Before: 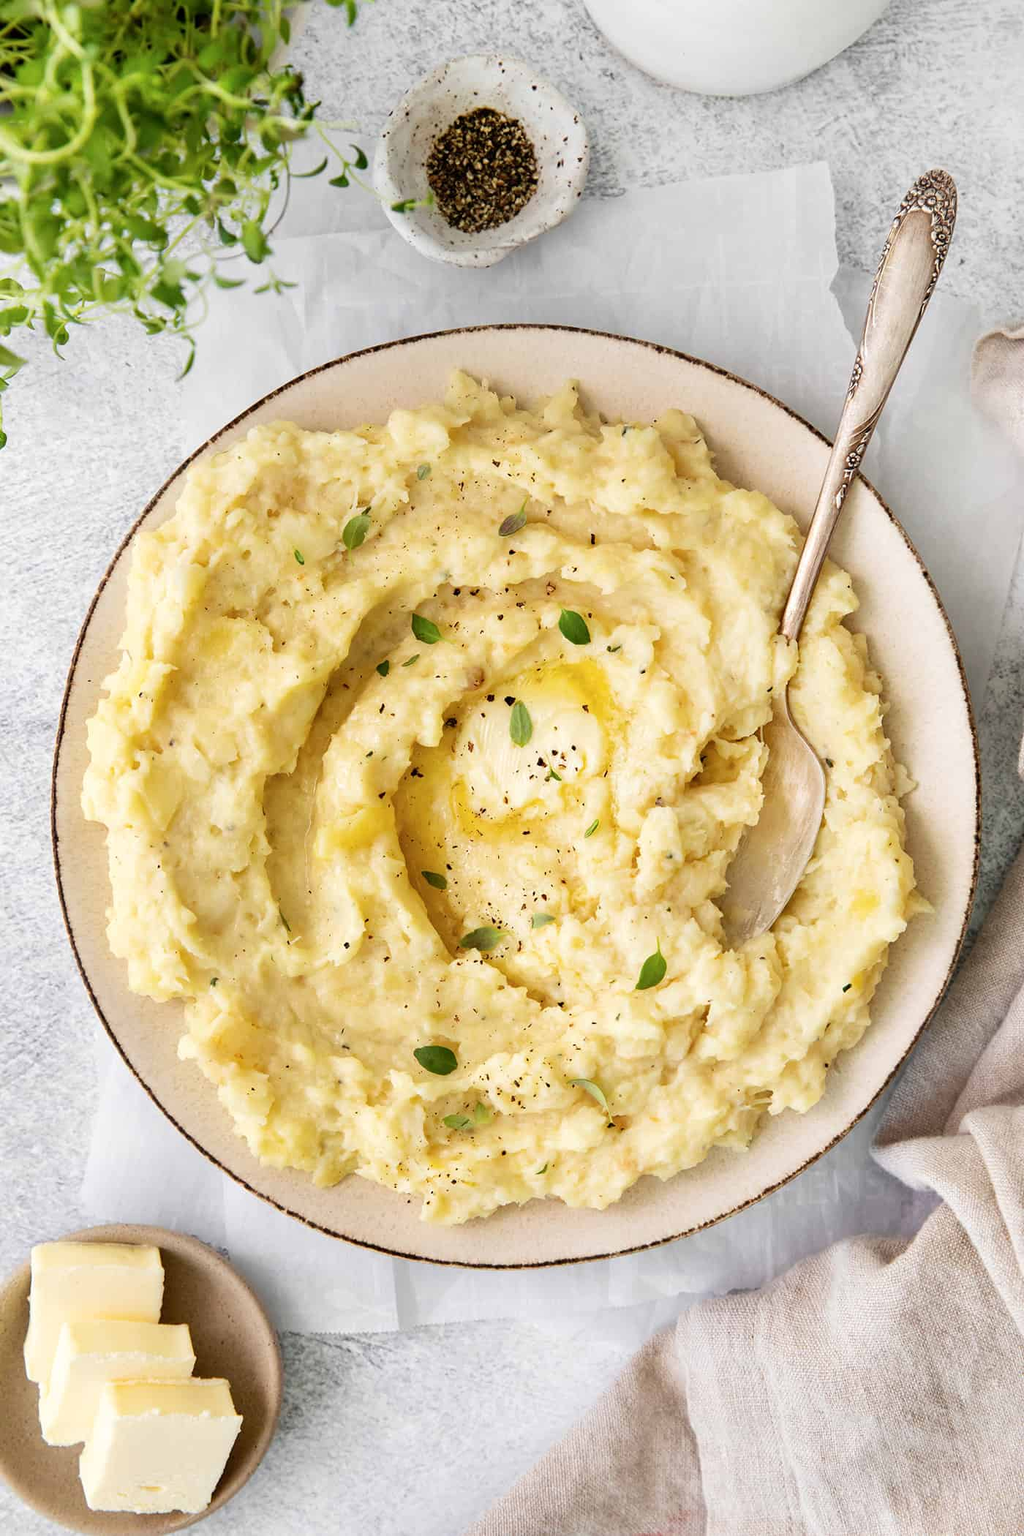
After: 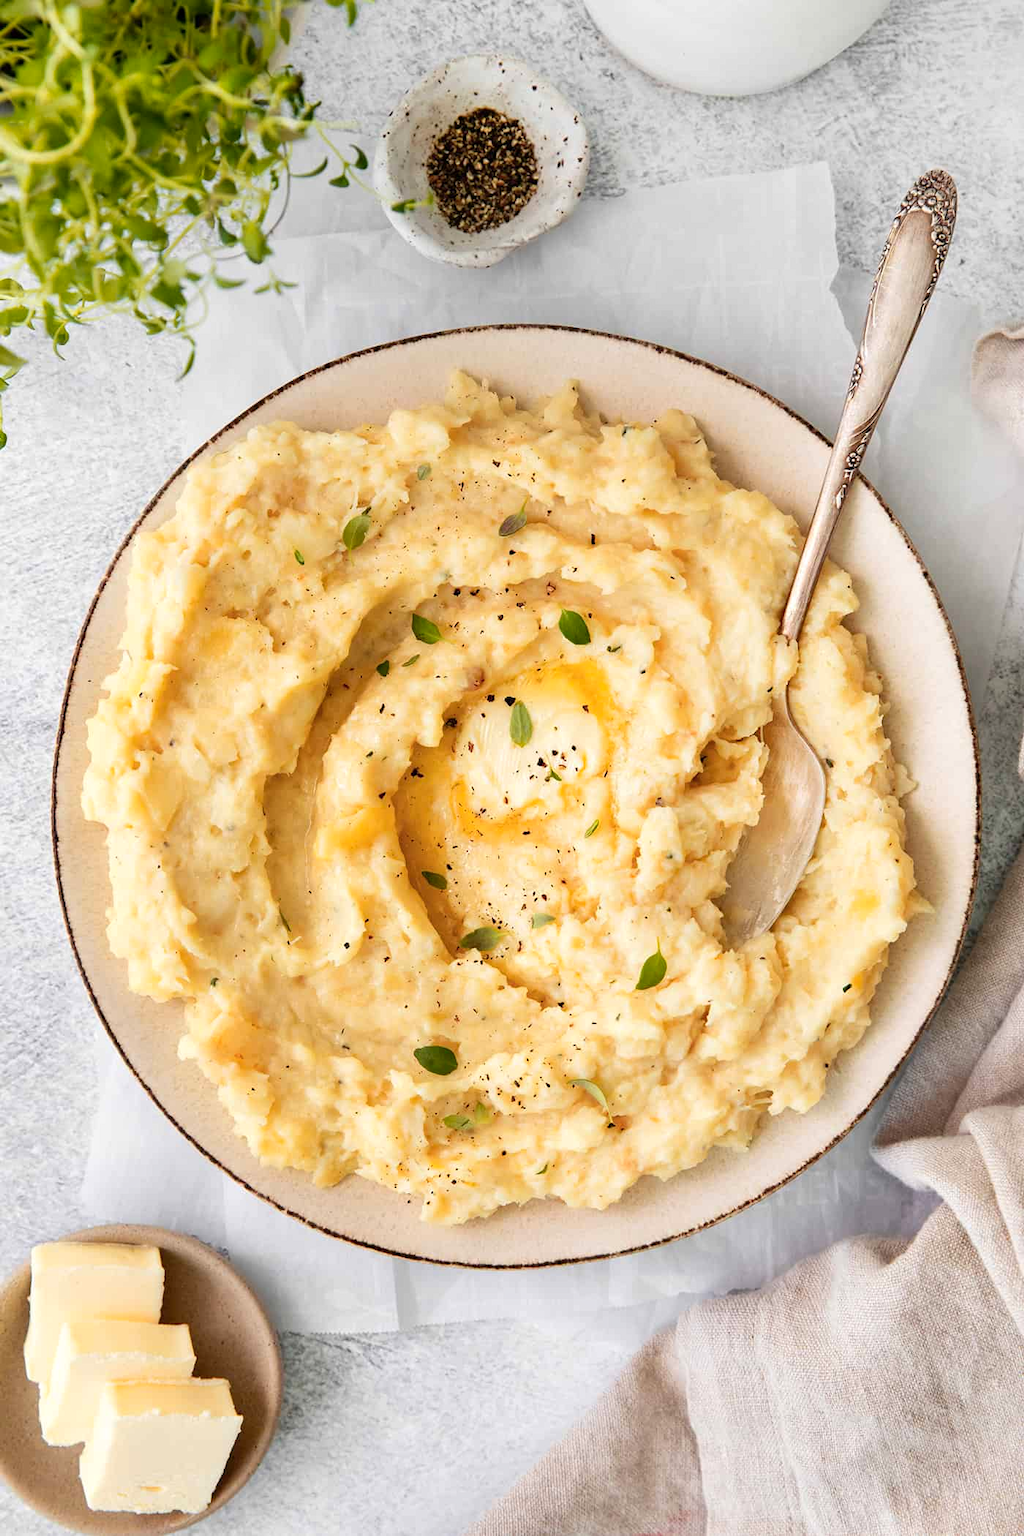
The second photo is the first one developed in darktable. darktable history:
color zones: curves: ch1 [(0.239, 0.552) (0.75, 0.5)]; ch2 [(0.25, 0.462) (0.749, 0.457)]
tone equalizer: mask exposure compensation -0.487 EV
